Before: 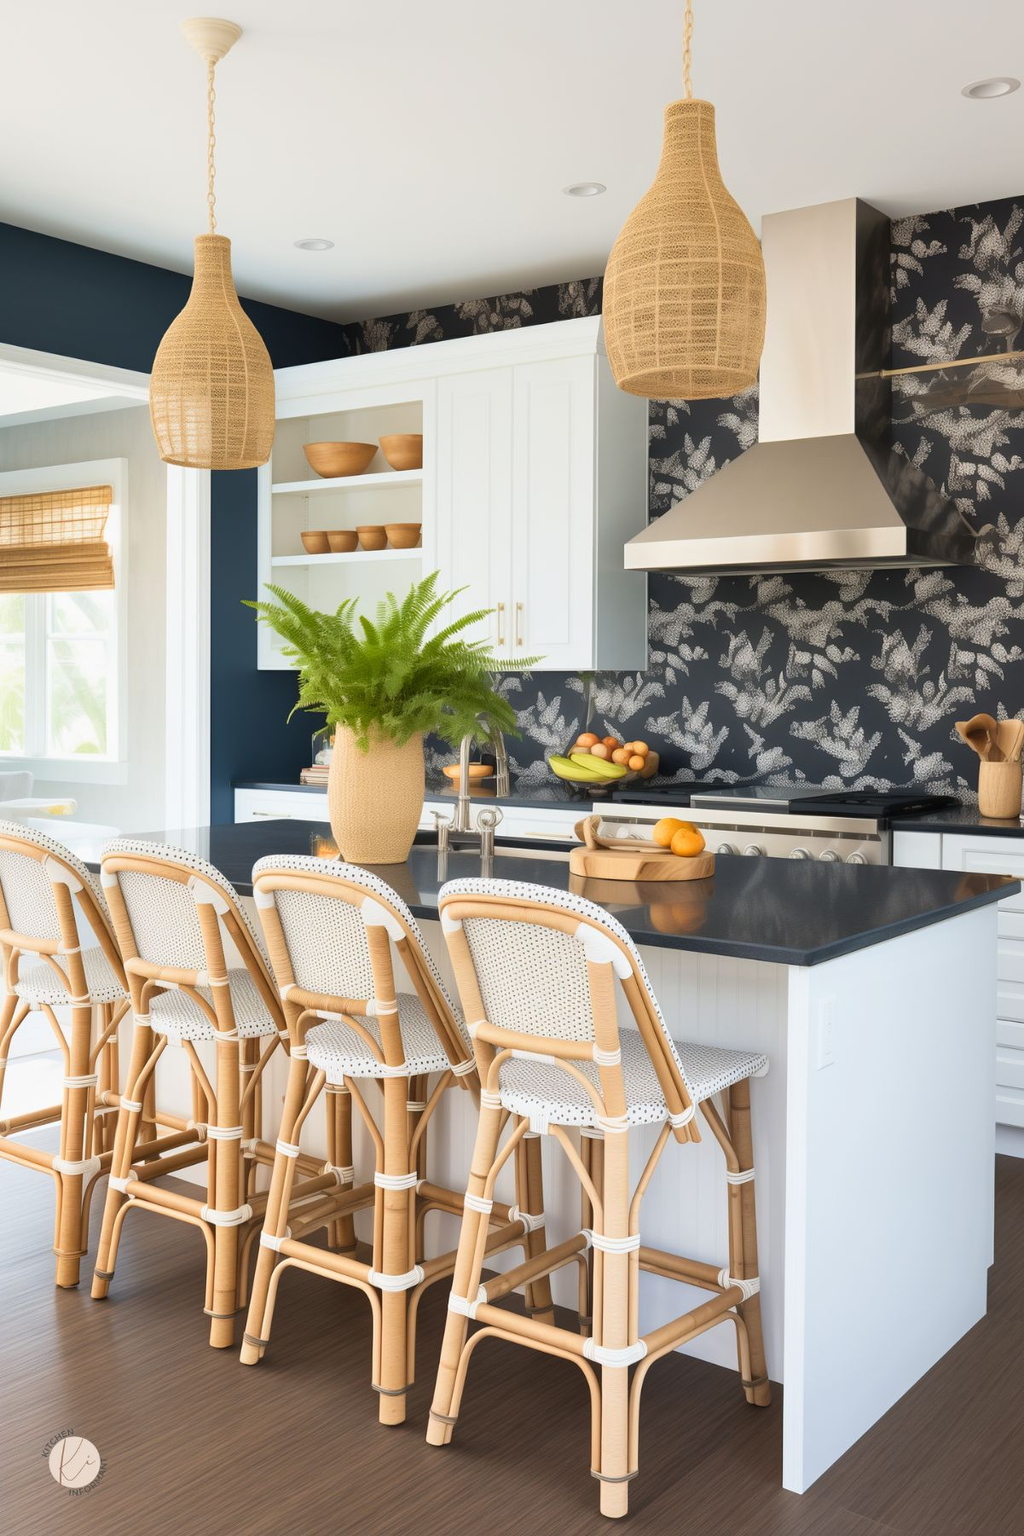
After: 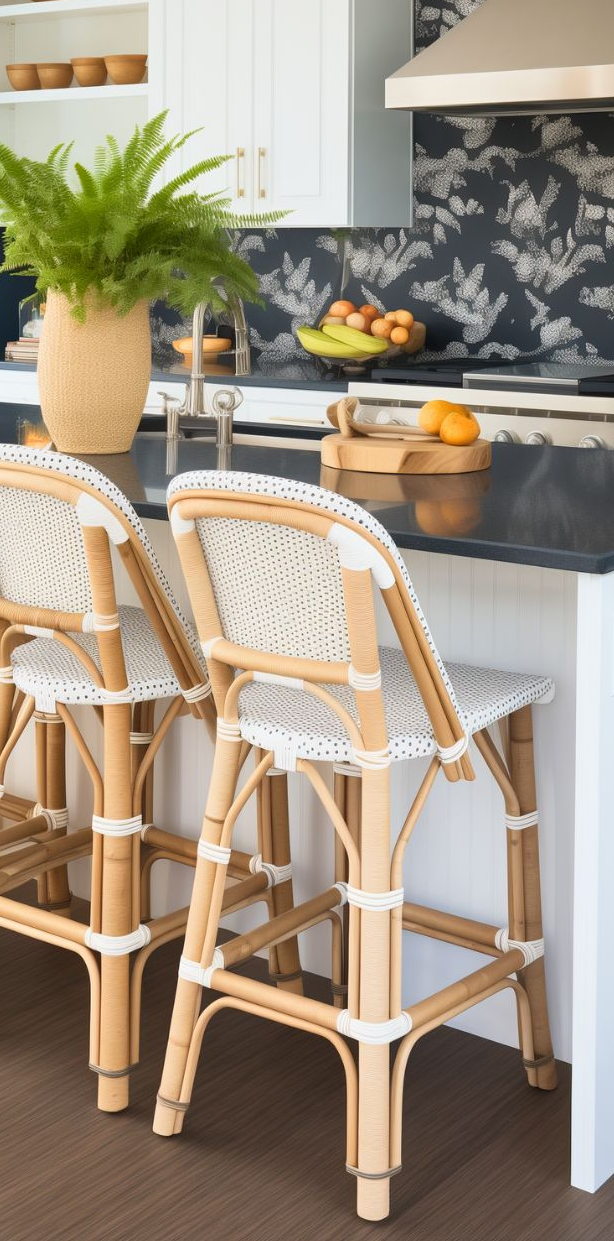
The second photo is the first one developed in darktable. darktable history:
crop and rotate: left 28.956%, top 31.086%, right 19.847%
